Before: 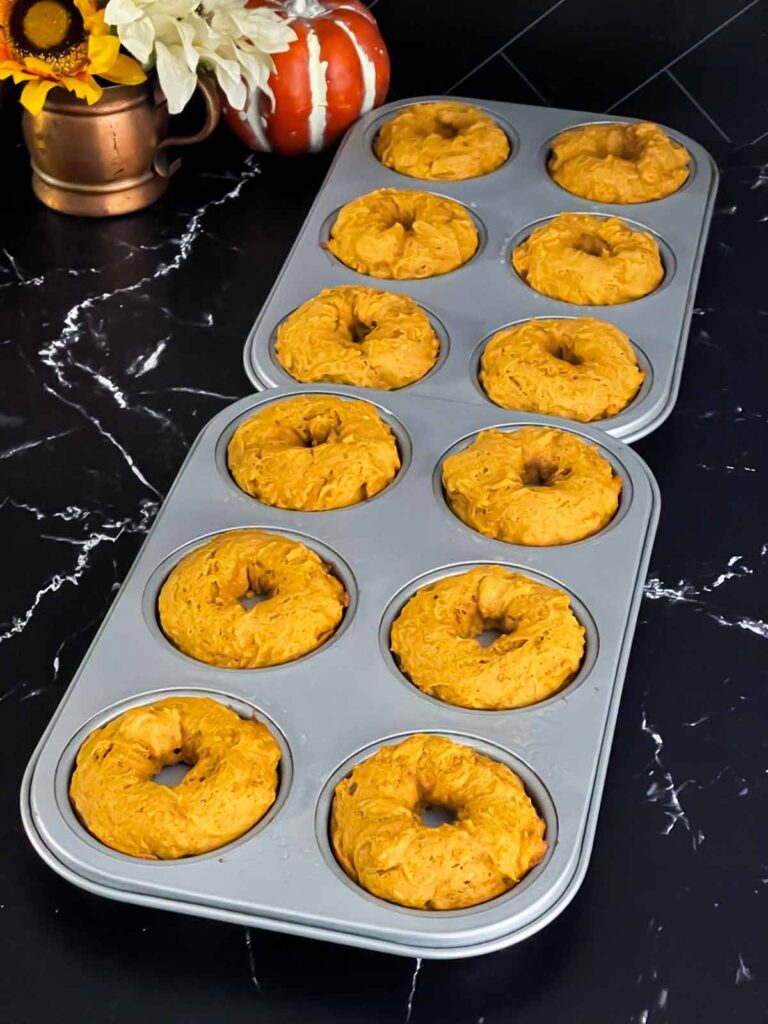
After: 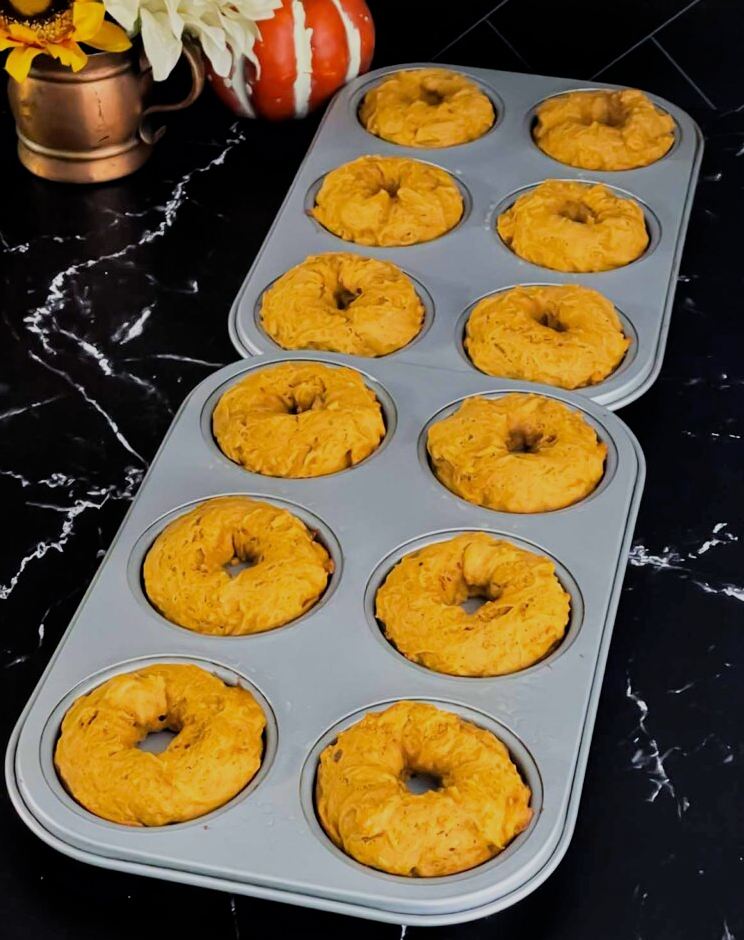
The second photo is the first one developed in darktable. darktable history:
filmic rgb: black relative exposure -7.65 EV, white relative exposure 4.56 EV, hardness 3.61, color science v6 (2022)
crop: left 1.964%, top 3.251%, right 1.122%, bottom 4.933%
